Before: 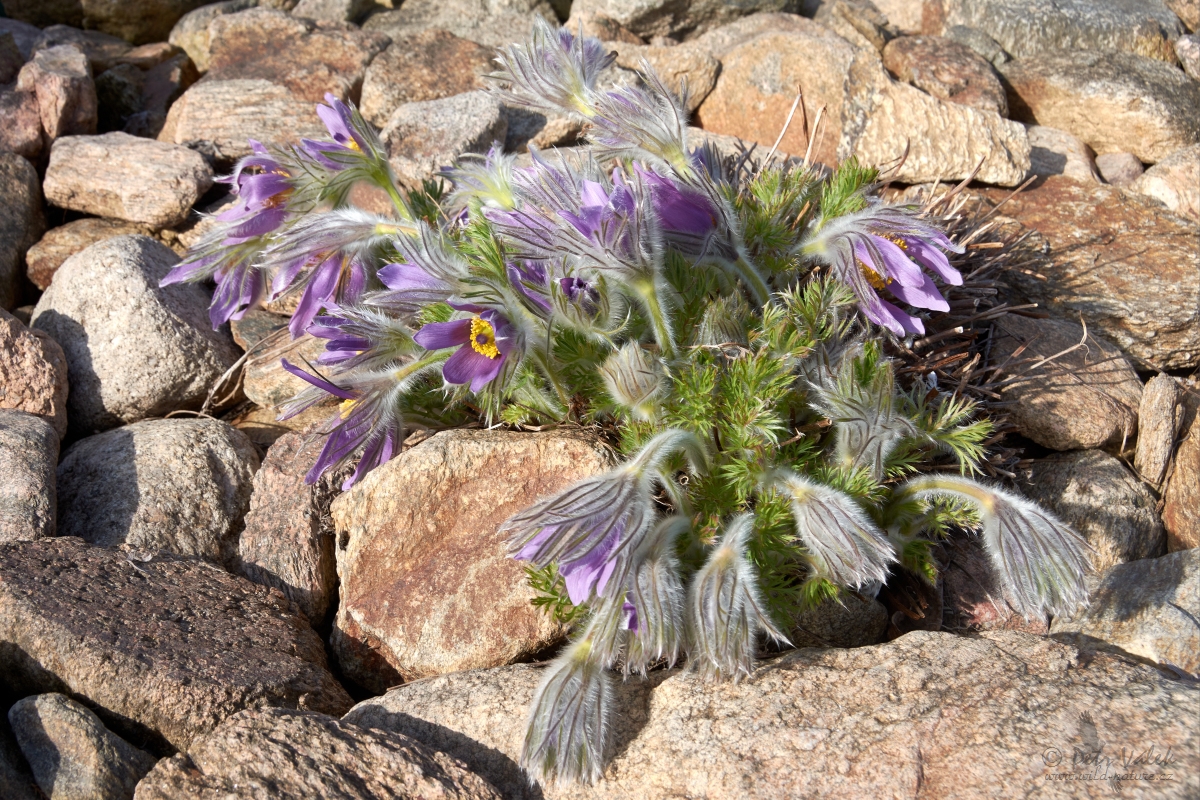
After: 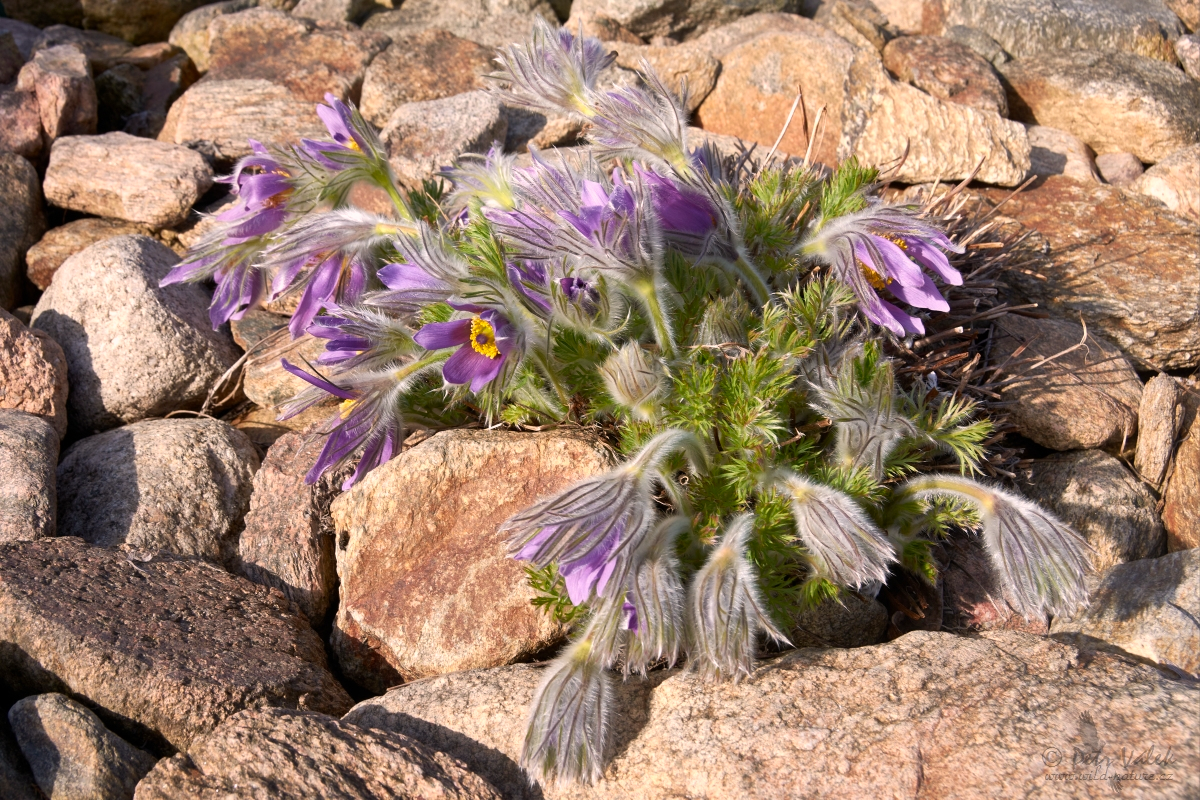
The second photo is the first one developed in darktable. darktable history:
color correction: highlights a* 7.61, highlights b* 4.01
contrast brightness saturation: saturation 0.102
